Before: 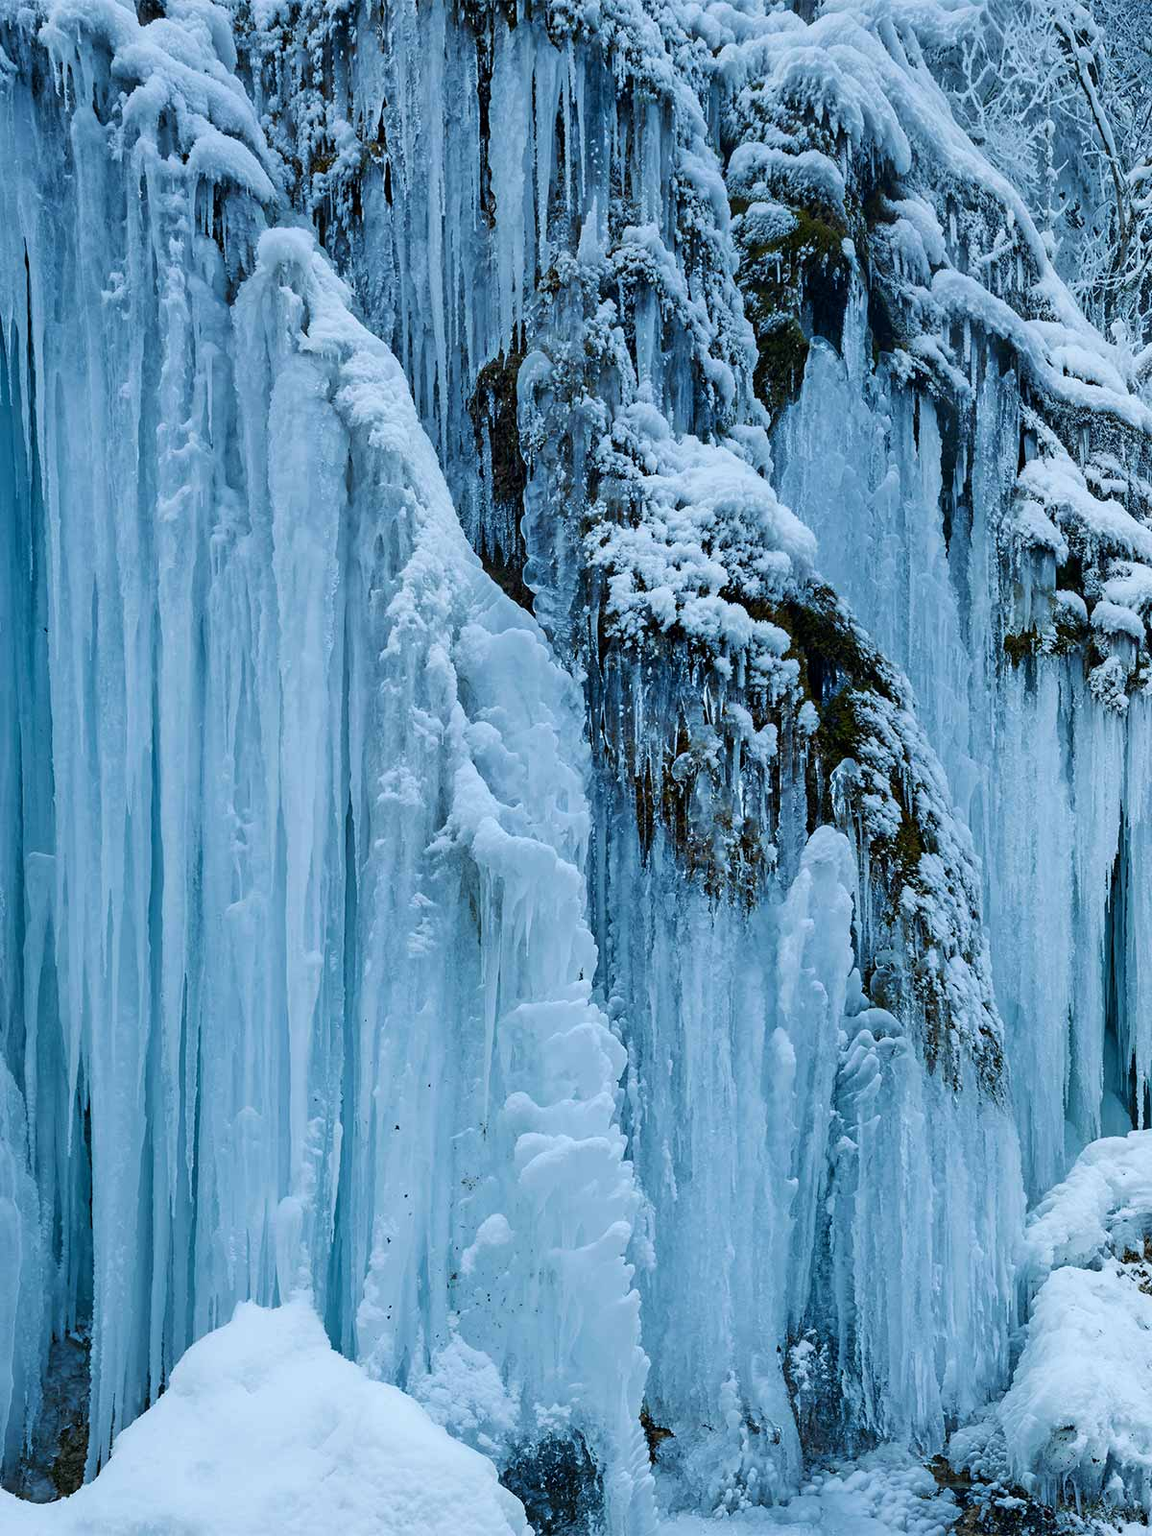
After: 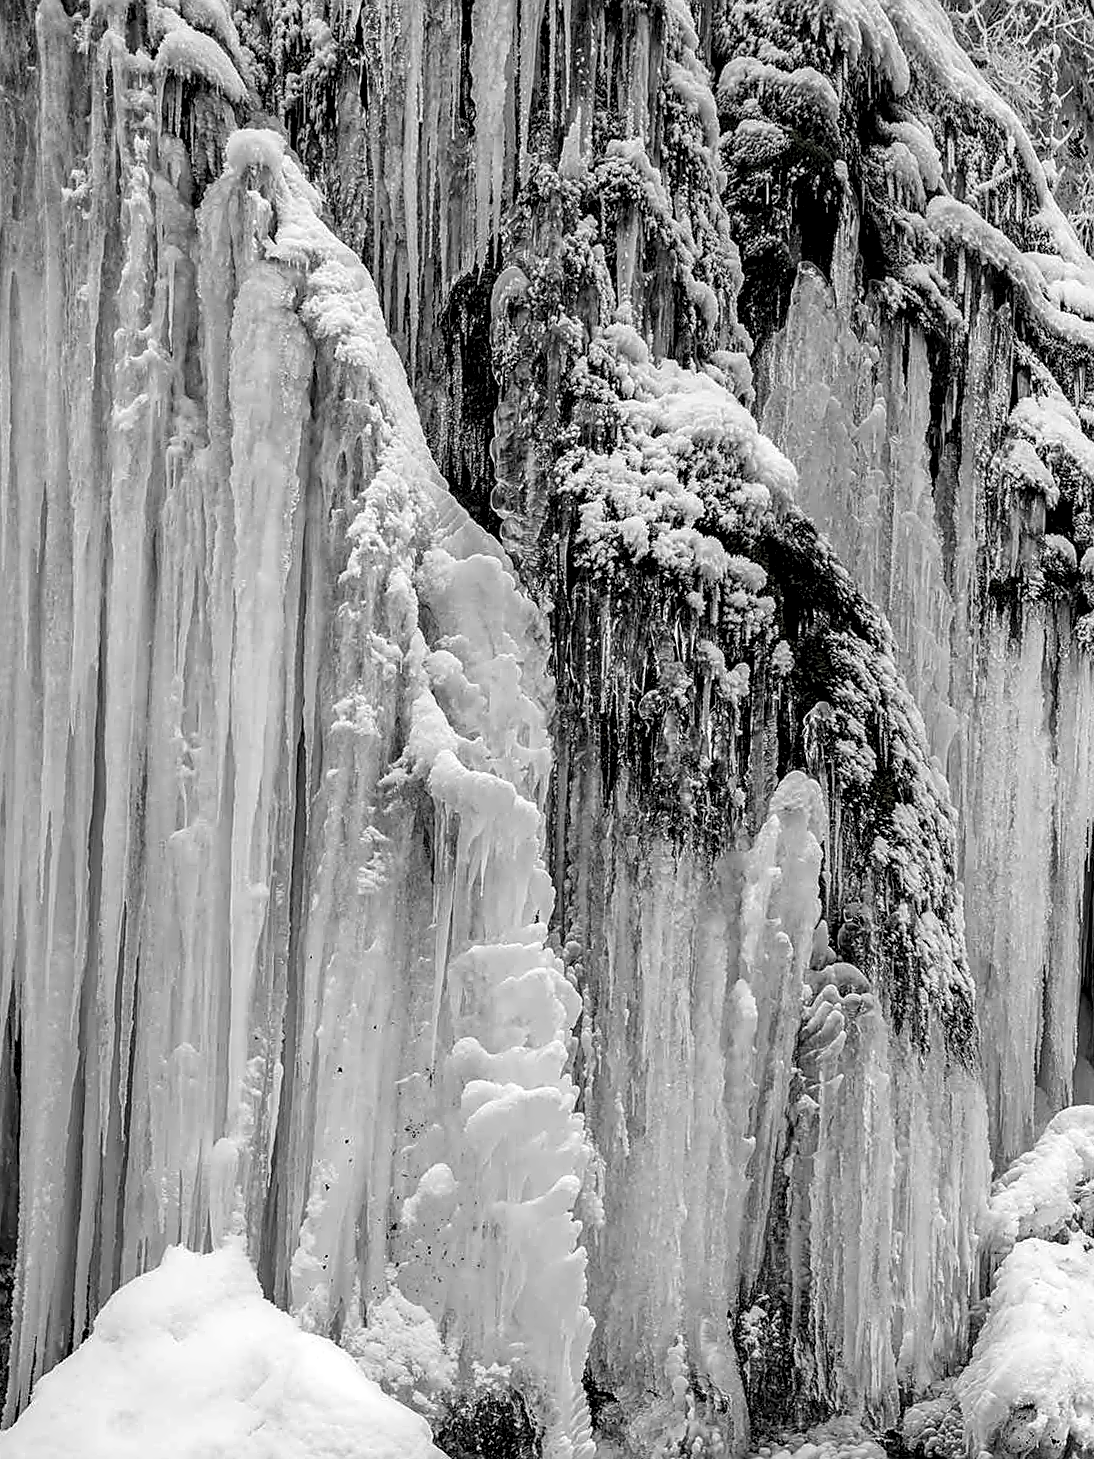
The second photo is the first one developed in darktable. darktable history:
local contrast: detail 160%
contrast equalizer: y [[0.5 ×4, 0.525, 0.667], [0.5 ×6], [0.5 ×6], [0 ×4, 0.042, 0], [0, 0, 0.004, 0.1, 0.191, 0.131]]
levels: levels [0.073, 0.497, 0.972]
color zones: curves: ch1 [(0, 0.831) (0.08, 0.771) (0.157, 0.268) (0.241, 0.207) (0.562, -0.005) (0.714, -0.013) (0.876, 0.01) (1, 0.831)]
color correction: highlights a* -5.94, highlights b* 11.19
crop and rotate: angle -1.96°, left 3.097%, top 4.154%, right 1.586%, bottom 0.529%
sharpen: on, module defaults
